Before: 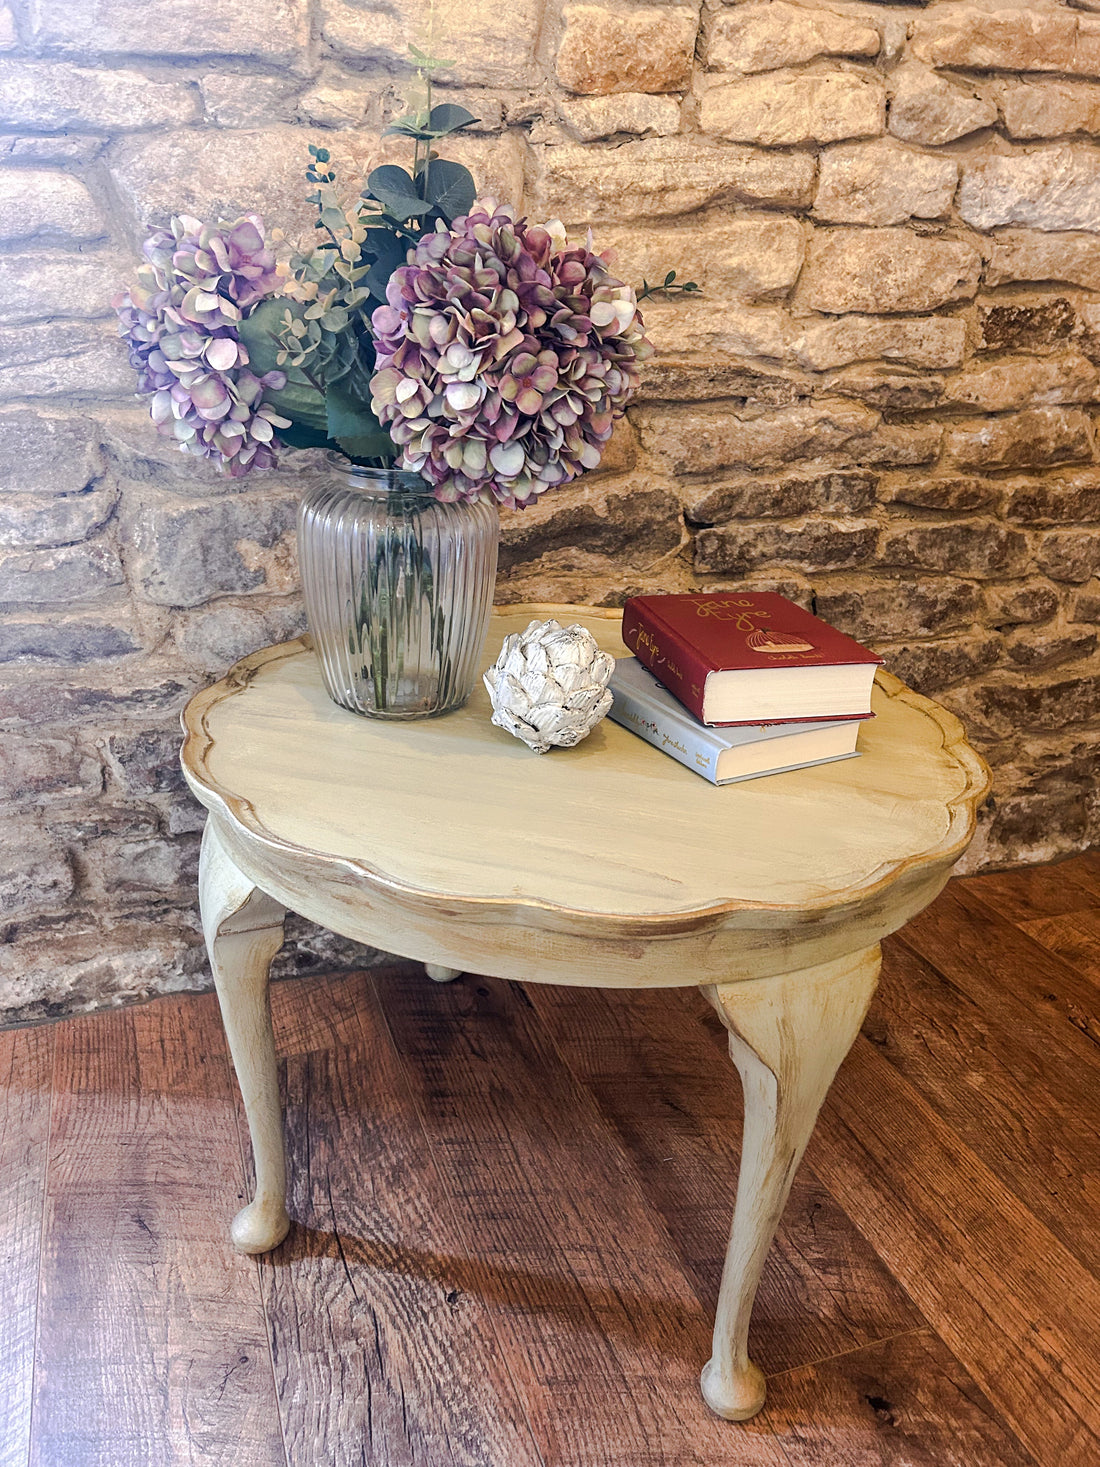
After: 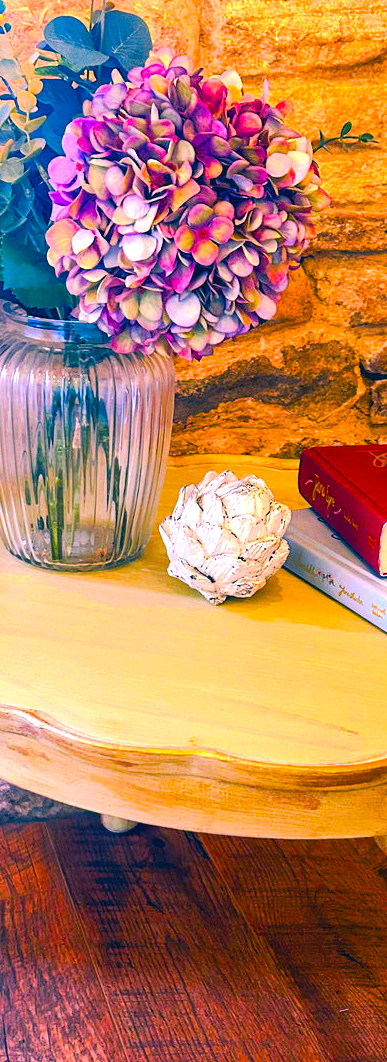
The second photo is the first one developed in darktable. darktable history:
color balance rgb: perceptual saturation grading › global saturation 100%
crop and rotate: left 29.476%, top 10.214%, right 35.32%, bottom 17.333%
exposure: black level correction 0.001, exposure 0.5 EV, compensate exposure bias true, compensate highlight preservation false
color correction: highlights a* 17.03, highlights b* 0.205, shadows a* -15.38, shadows b* -14.56, saturation 1.5
